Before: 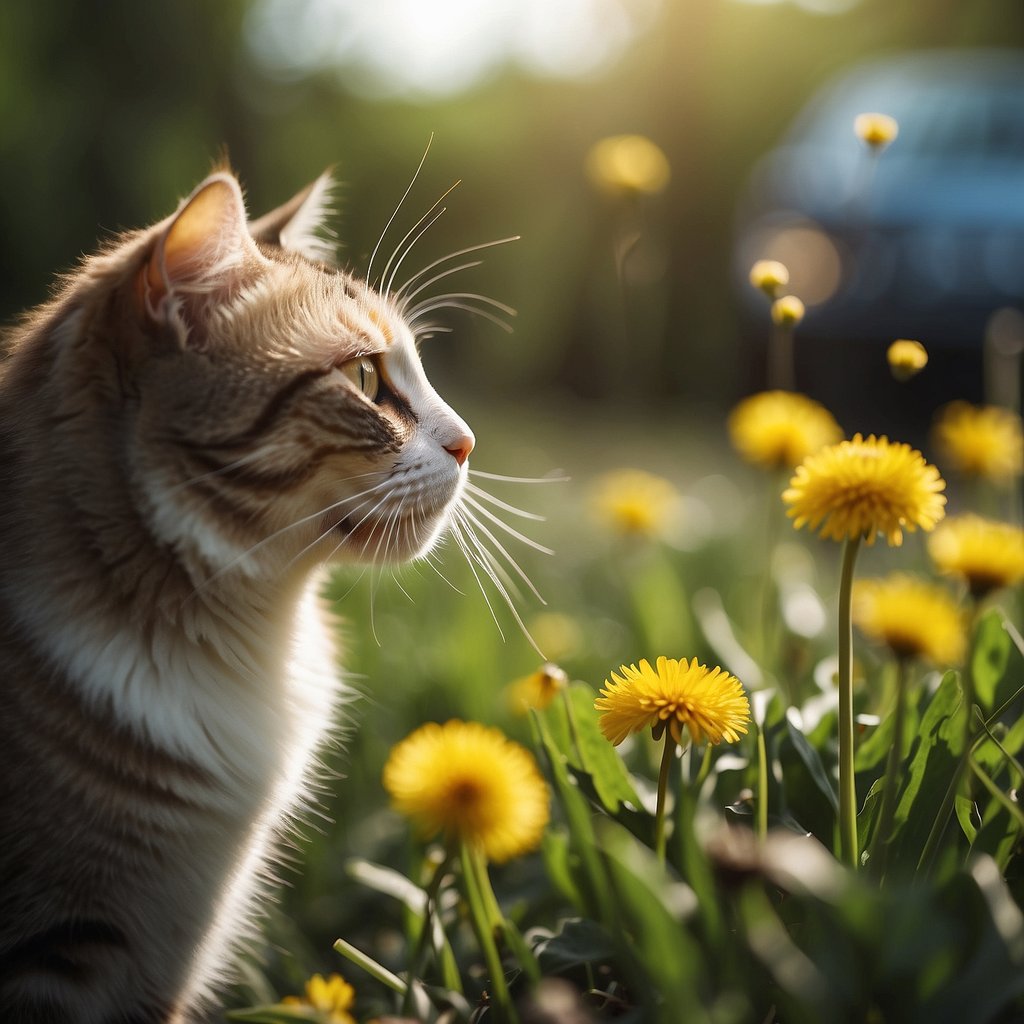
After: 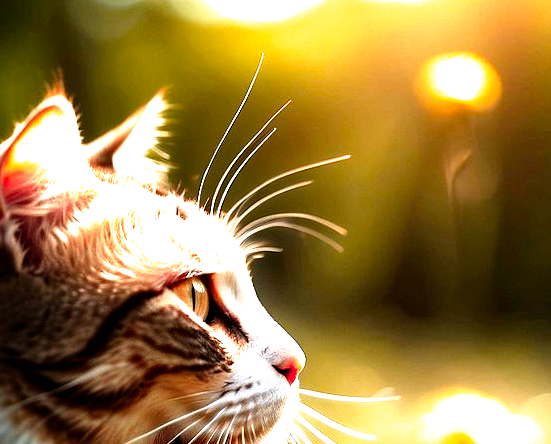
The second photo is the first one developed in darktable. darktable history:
rotate and perspective: lens shift (horizontal) -0.055, automatic cropping off
crop: left 15.306%, top 9.065%, right 30.789%, bottom 48.638%
haze removal: compatibility mode true, adaptive false
exposure: exposure 1 EV, compensate highlight preservation false
color zones: curves: ch1 [(0.235, 0.558) (0.75, 0.5)]; ch2 [(0.25, 0.462) (0.749, 0.457)], mix 40.67%
filmic rgb: black relative exposure -8.2 EV, white relative exposure 2.2 EV, threshold 3 EV, hardness 7.11, latitude 85.74%, contrast 1.696, highlights saturation mix -4%, shadows ↔ highlights balance -2.69%, preserve chrominance no, color science v5 (2021), contrast in shadows safe, contrast in highlights safe, enable highlight reconstruction true
